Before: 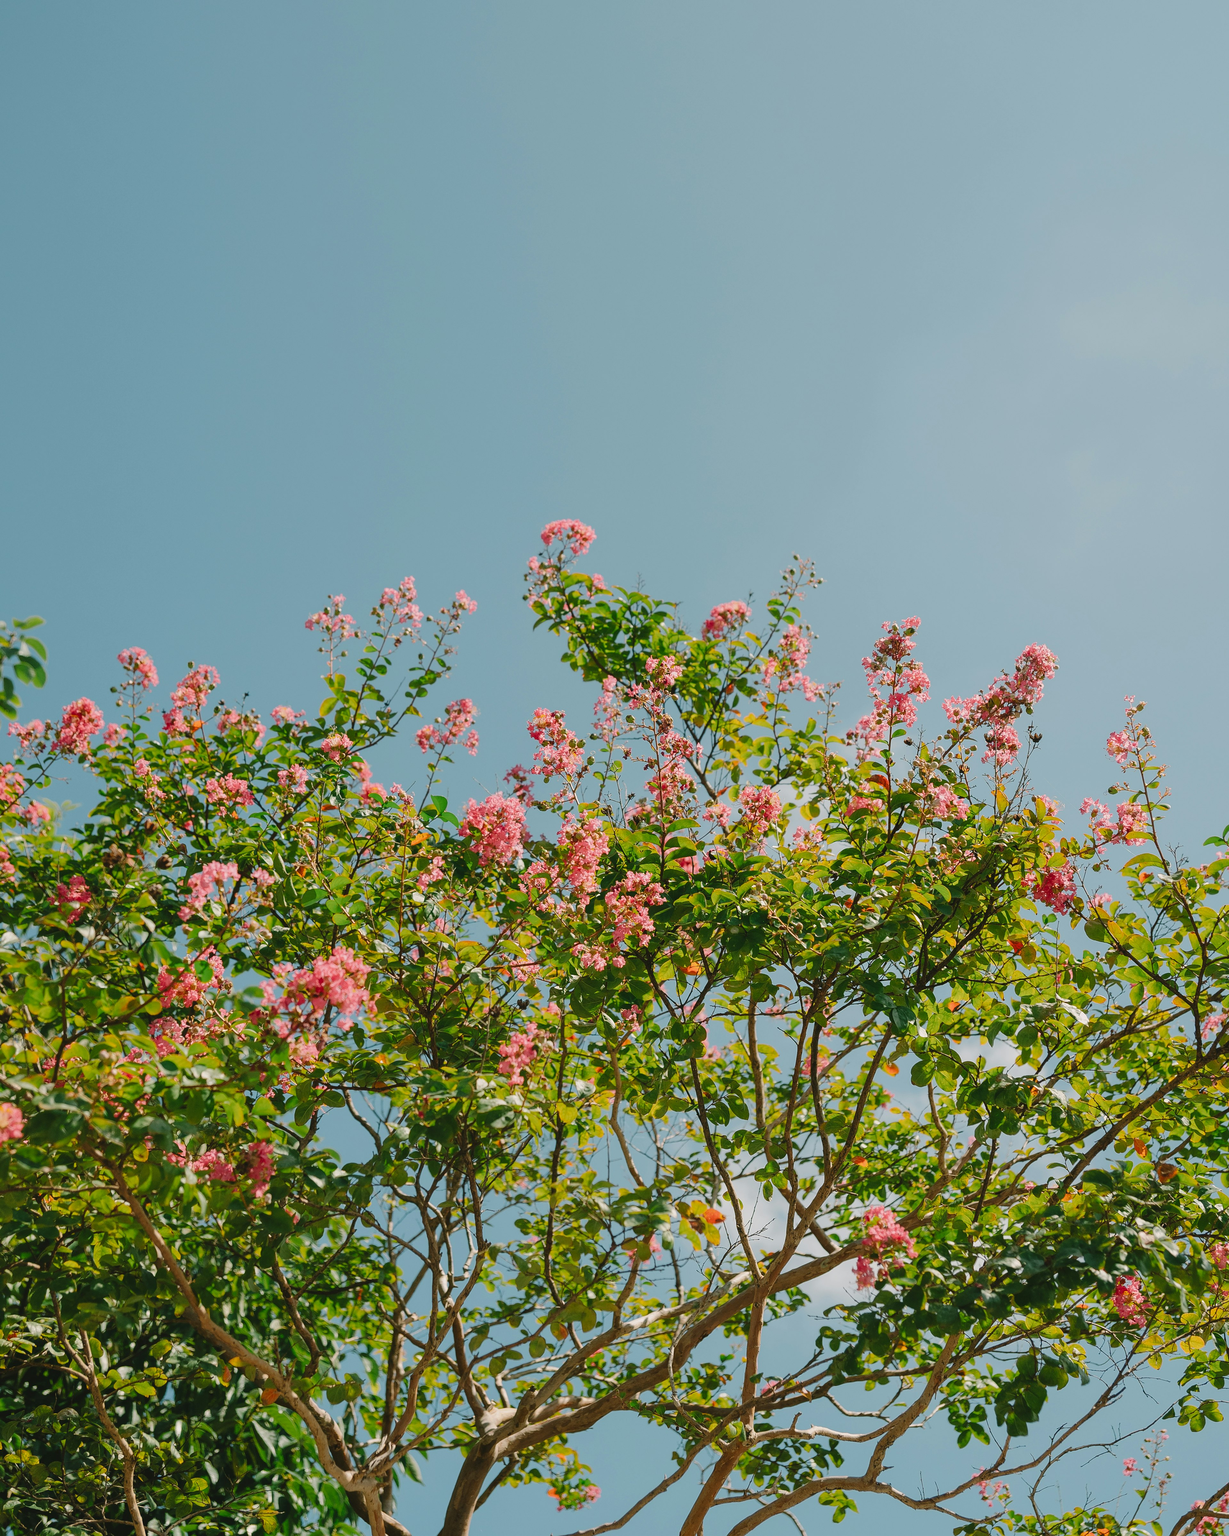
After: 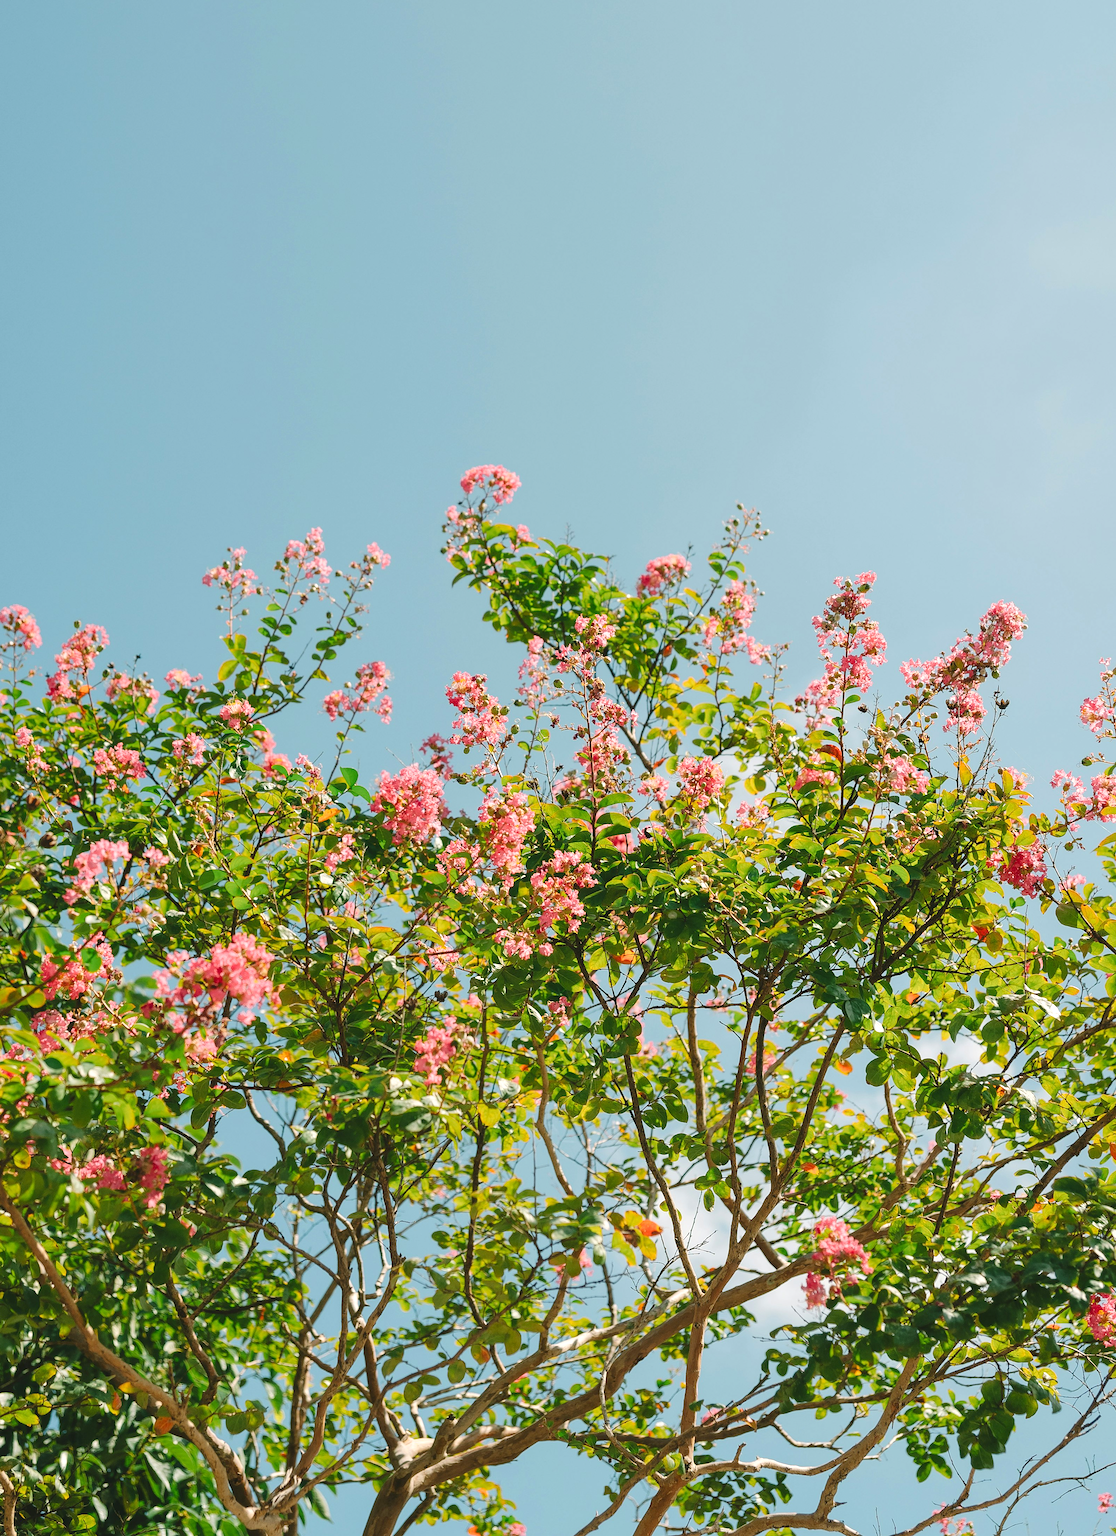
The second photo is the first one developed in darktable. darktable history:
crop: left 9.825%, top 6.208%, right 7.204%, bottom 2.464%
exposure: exposure 0.496 EV, compensate highlight preservation false
